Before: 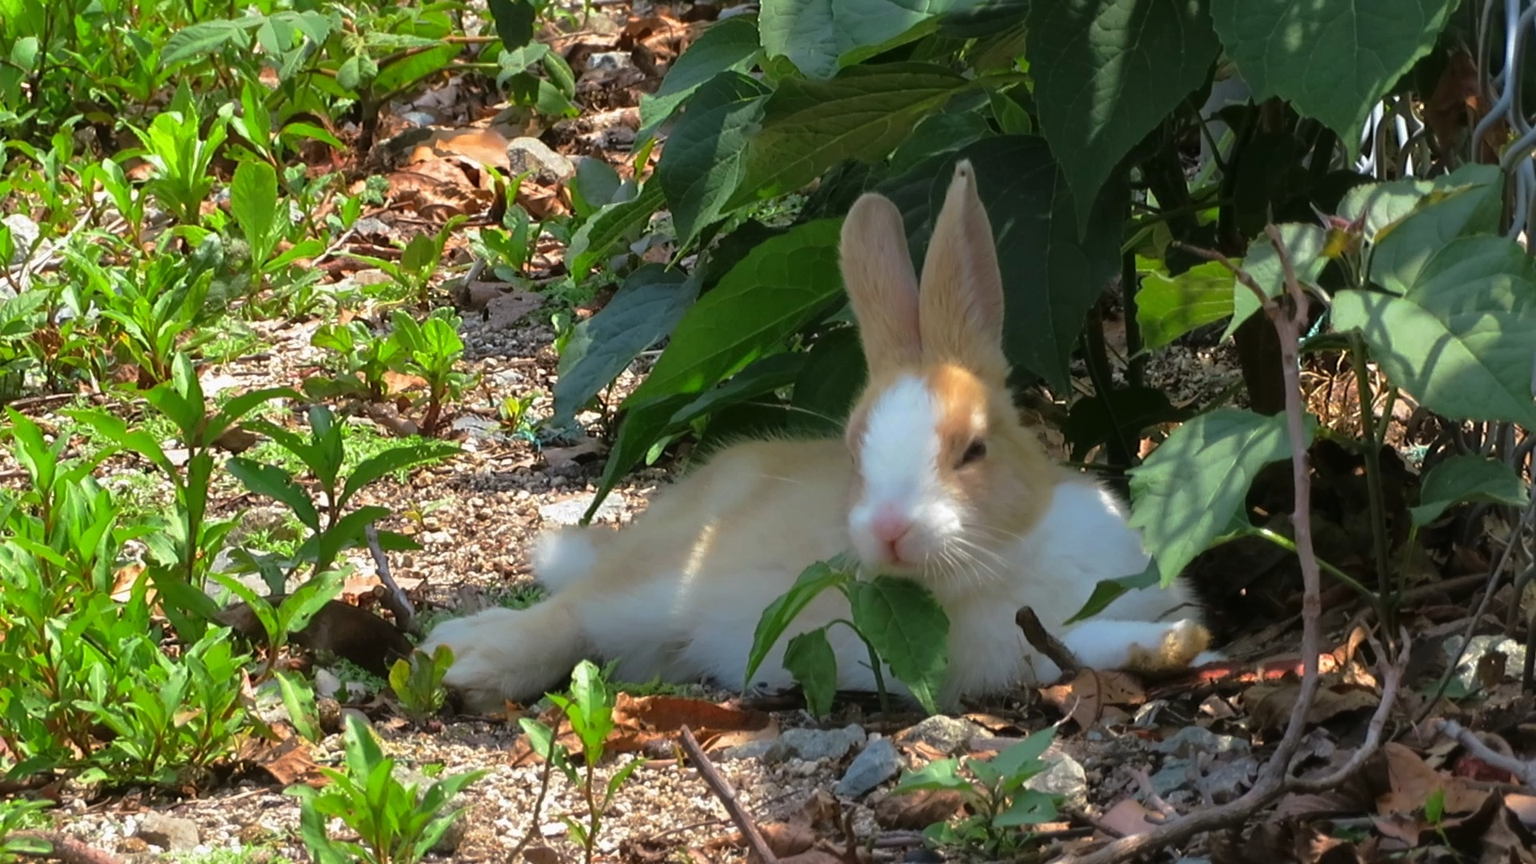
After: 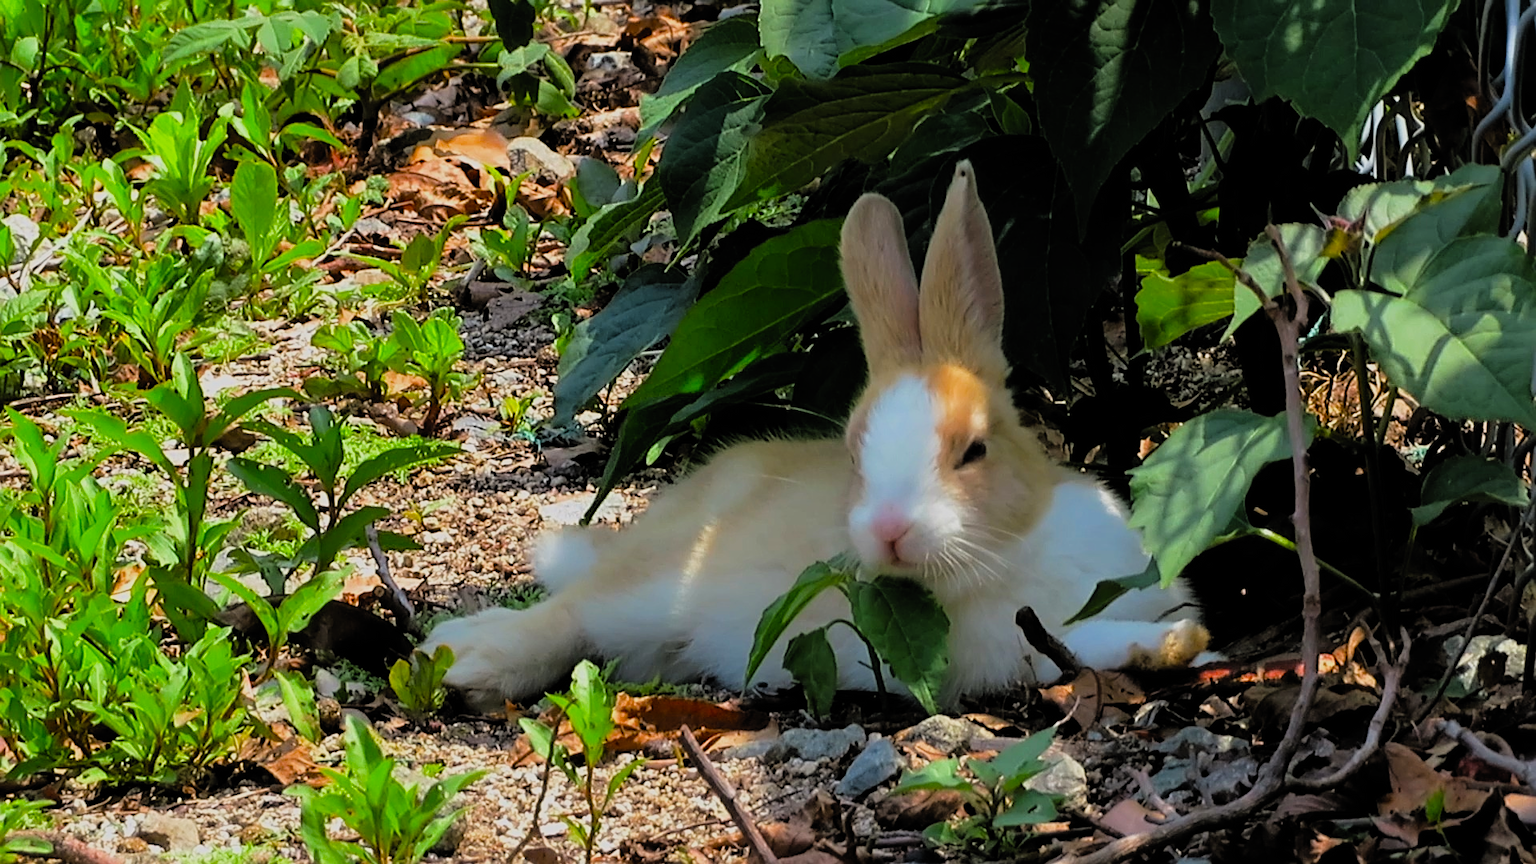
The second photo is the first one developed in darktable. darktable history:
filmic rgb: black relative exposure -4.4 EV, white relative exposure 5.01 EV, hardness 2.22, latitude 39.22%, contrast 1.15, highlights saturation mix 10.9%, shadows ↔ highlights balance 1.06%, color science v5 (2021), contrast in shadows safe, contrast in highlights safe
sharpen: on, module defaults
